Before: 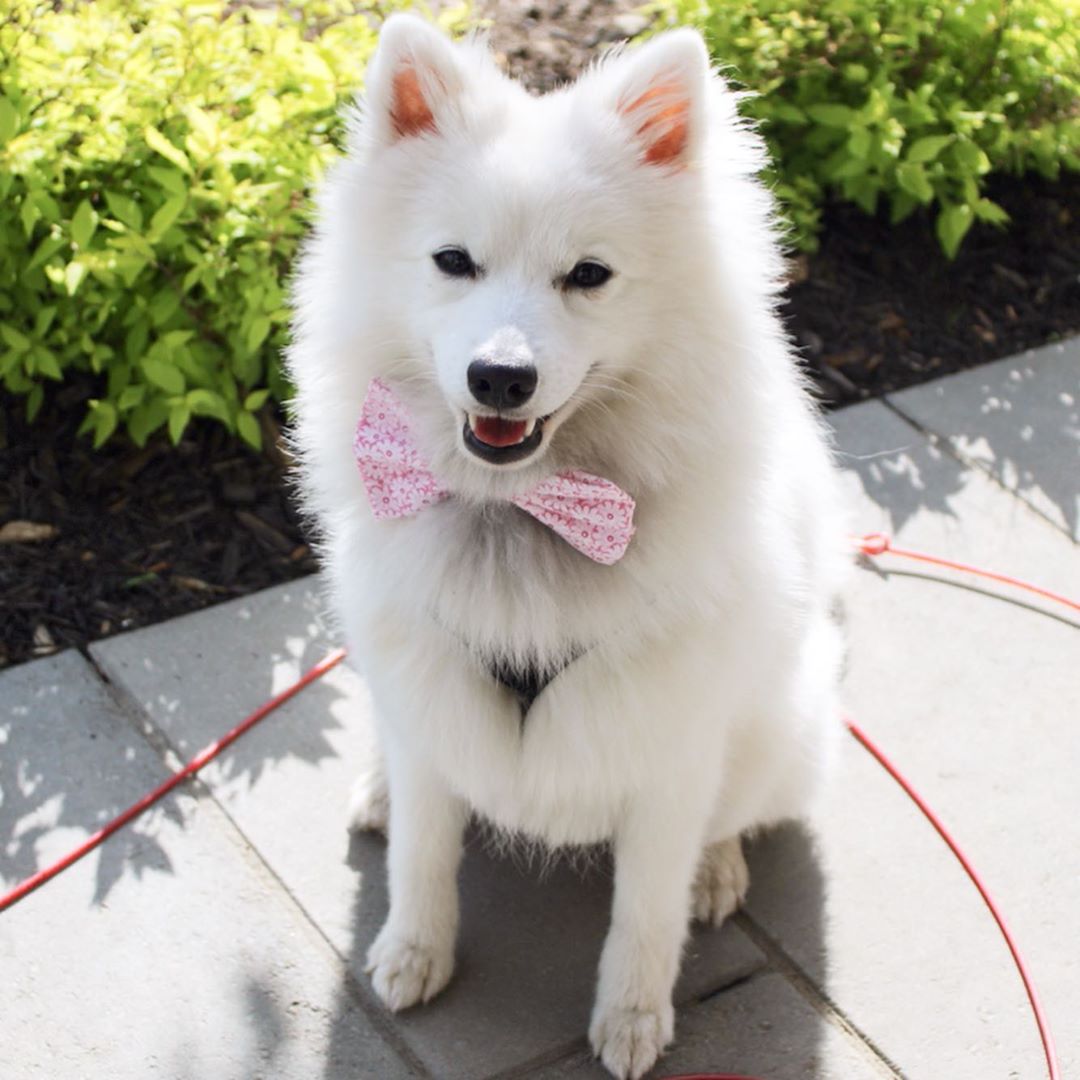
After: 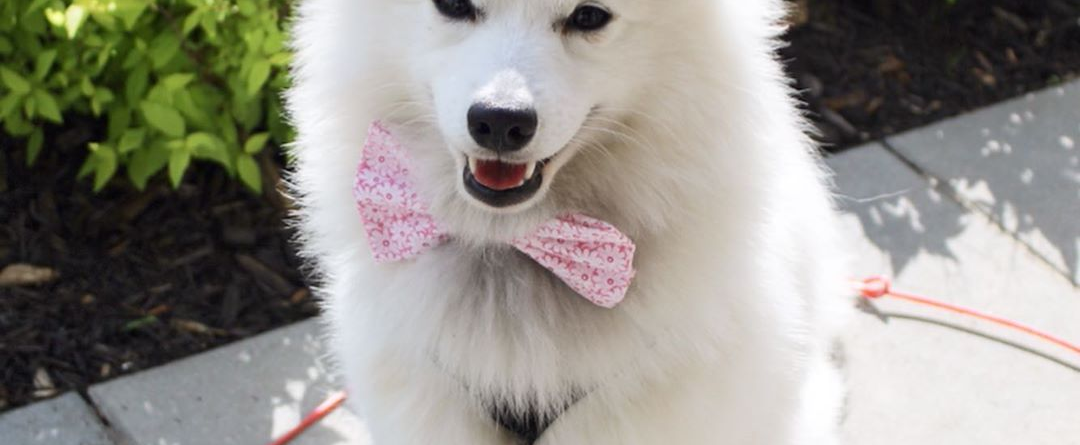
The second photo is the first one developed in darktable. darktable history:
crop and rotate: top 23.818%, bottom 34.893%
